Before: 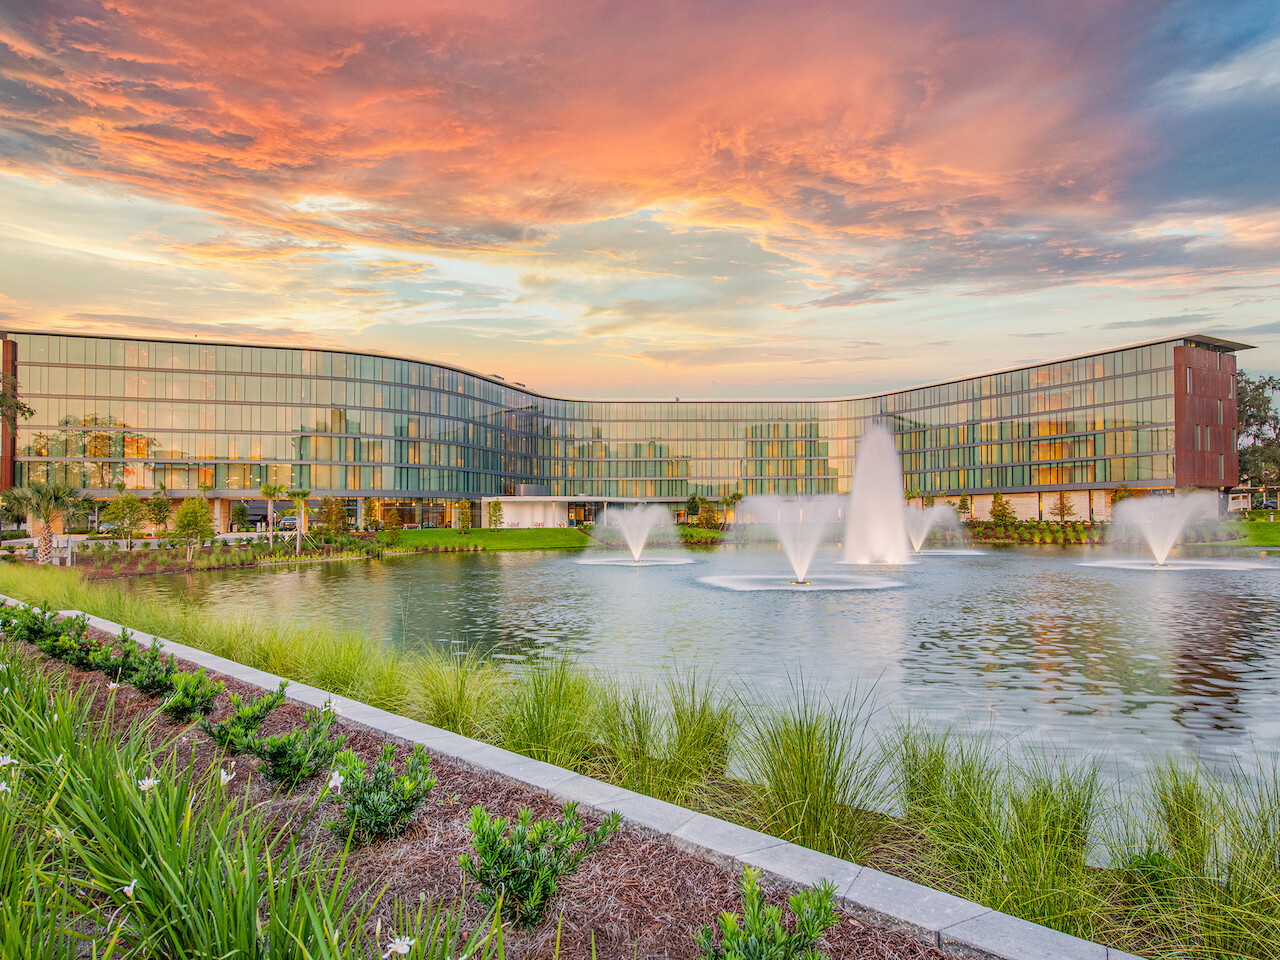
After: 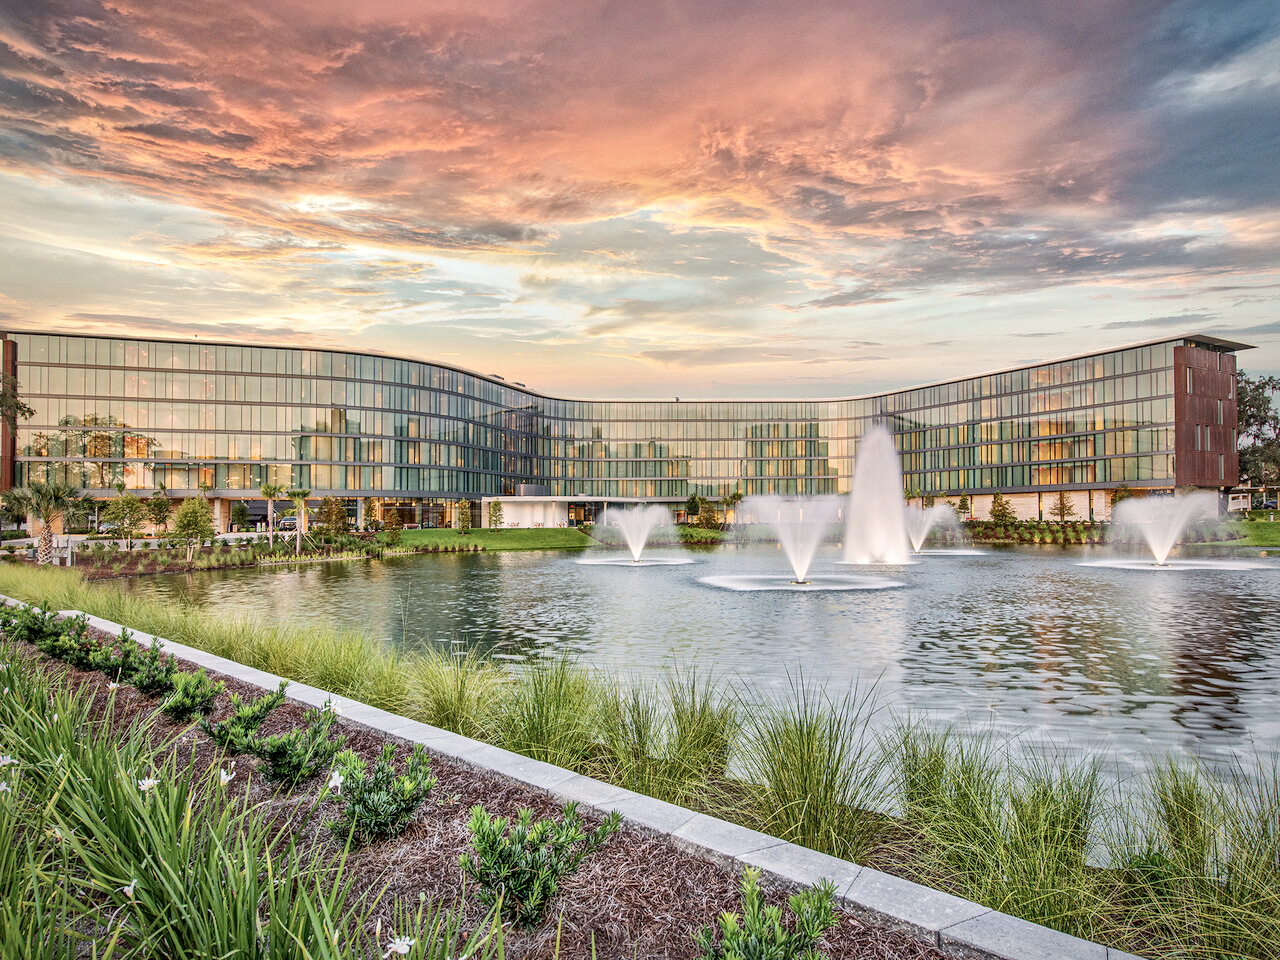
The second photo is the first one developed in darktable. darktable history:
contrast brightness saturation: contrast 0.101, saturation -0.282
local contrast: mode bilateral grid, contrast 20, coarseness 18, detail 163%, midtone range 0.2
vignetting: fall-off radius 61.22%, brightness -0.376, saturation 0.01
tone equalizer: smoothing diameter 24.97%, edges refinement/feathering 6.26, preserve details guided filter
